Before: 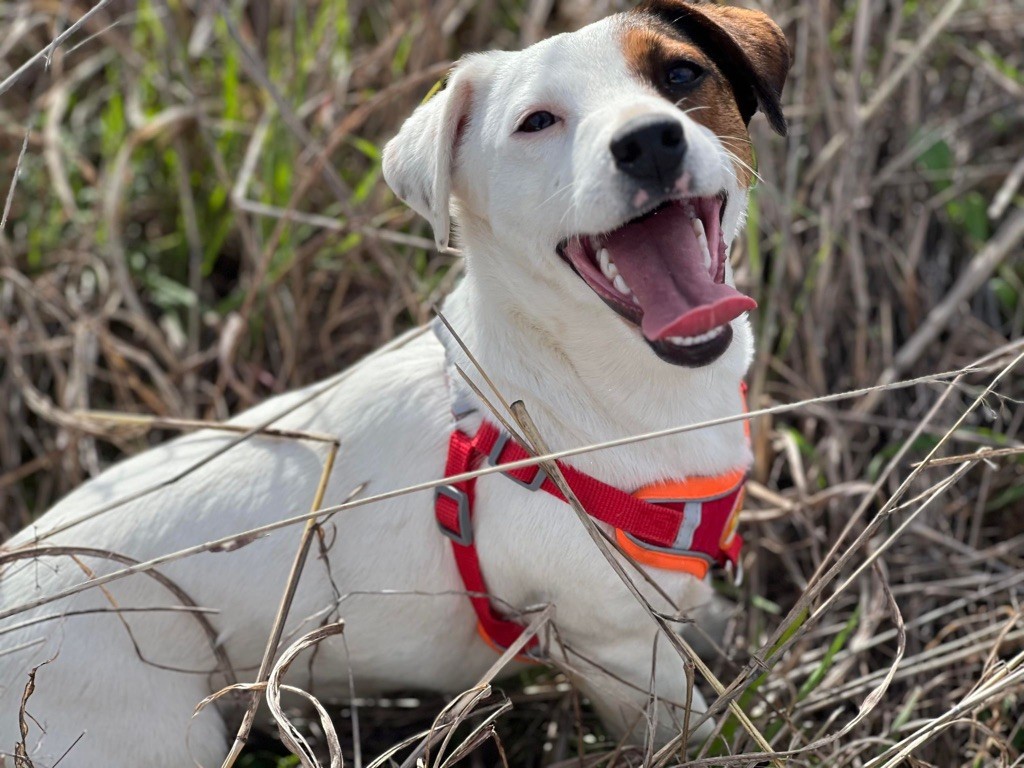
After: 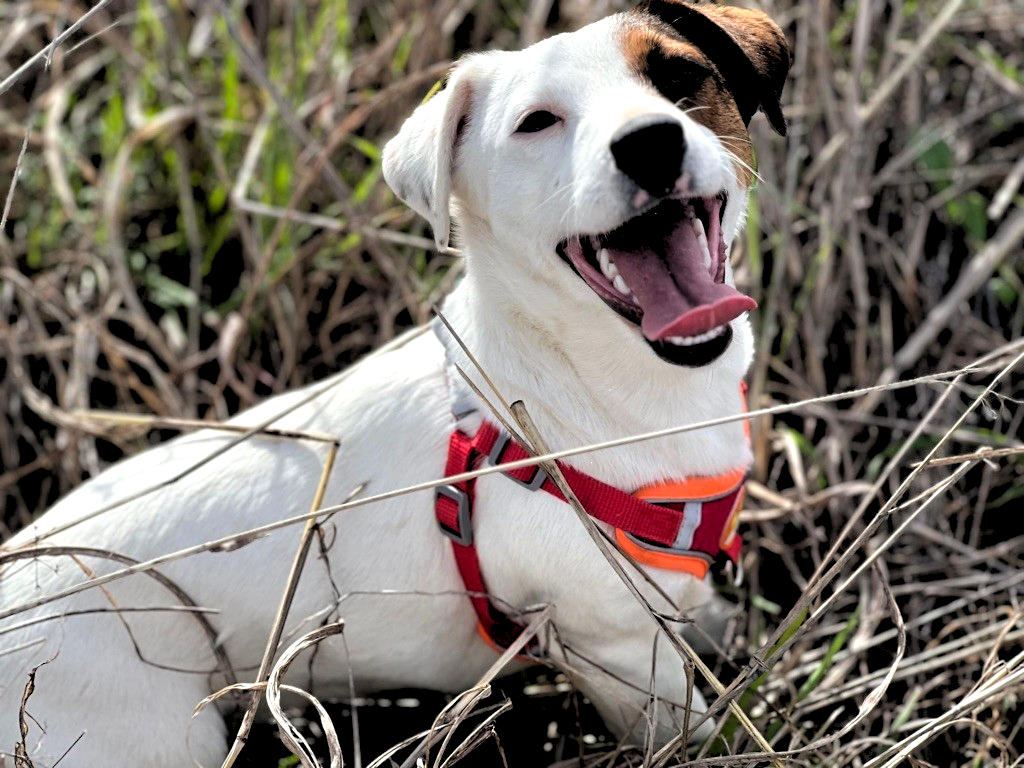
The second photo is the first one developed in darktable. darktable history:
rgb levels: levels [[0.034, 0.472, 0.904], [0, 0.5, 1], [0, 0.5, 1]]
exposure: black level correction 0.001, exposure 0.3 EV, compensate highlight preservation false
